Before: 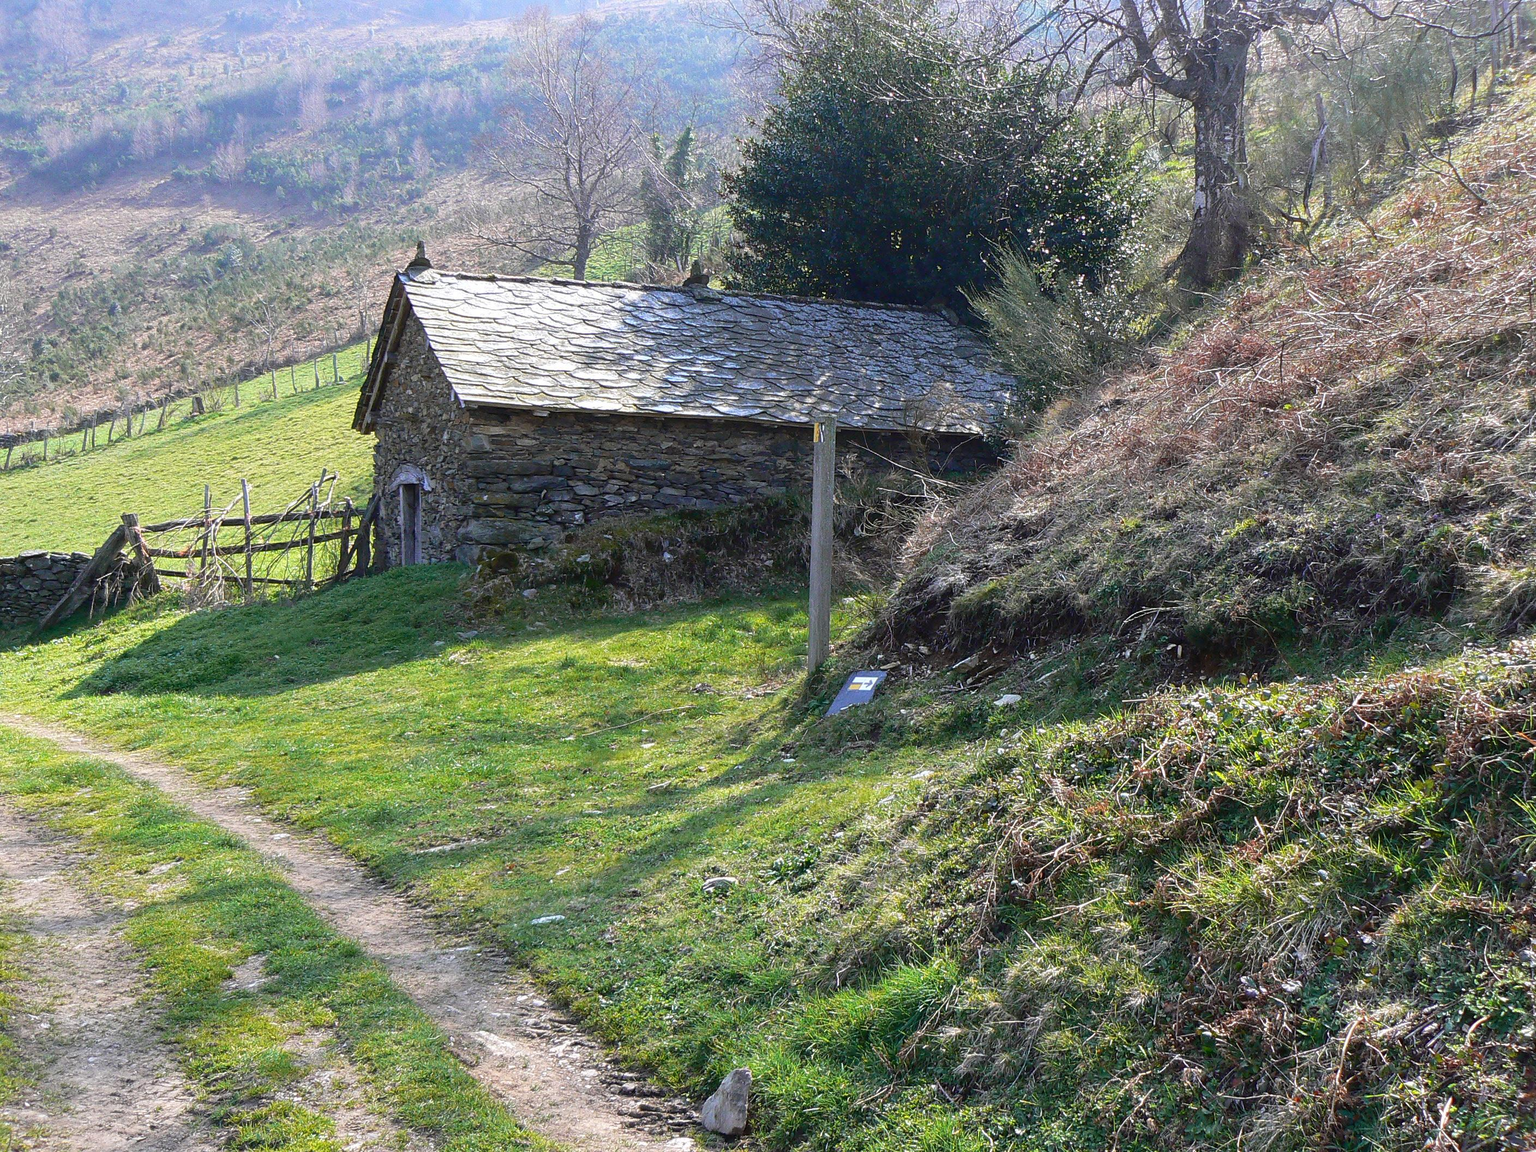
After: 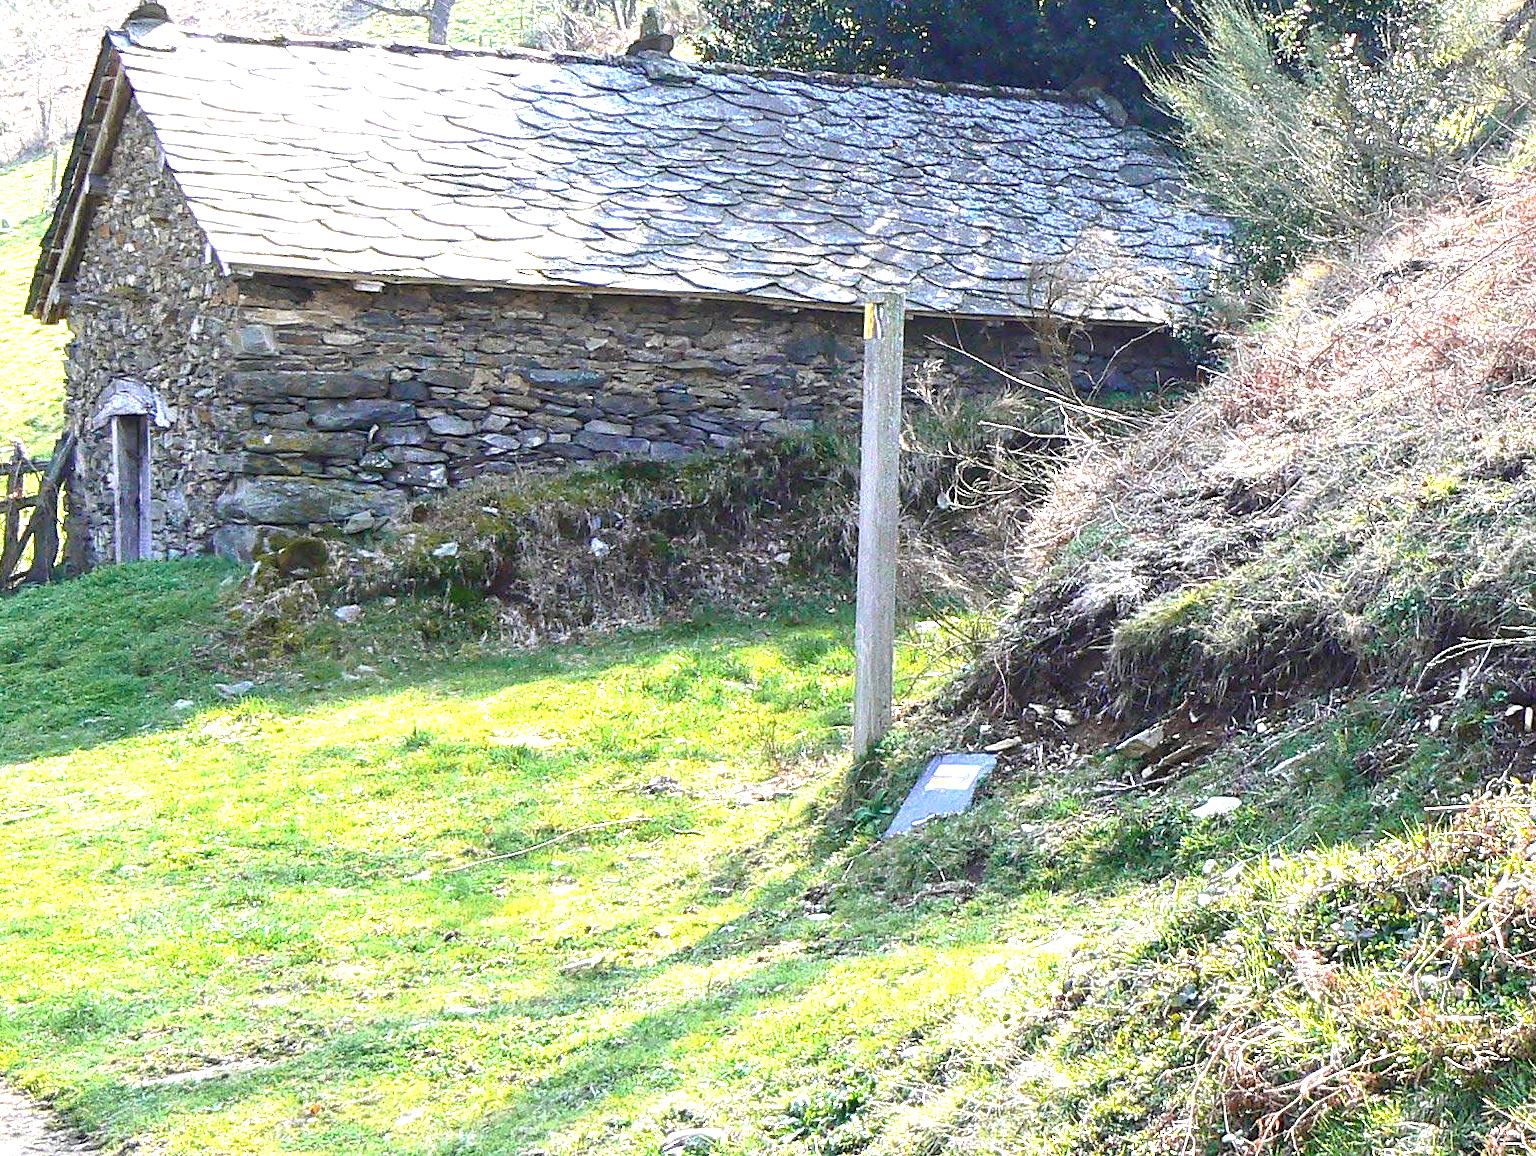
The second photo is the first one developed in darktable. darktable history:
exposure: black level correction 0.001, exposure 1.806 EV, compensate highlight preservation false
crop and rotate: left 22.019%, top 22.253%, right 22.911%, bottom 22.485%
color correction: highlights b* -0.061, saturation 0.978
